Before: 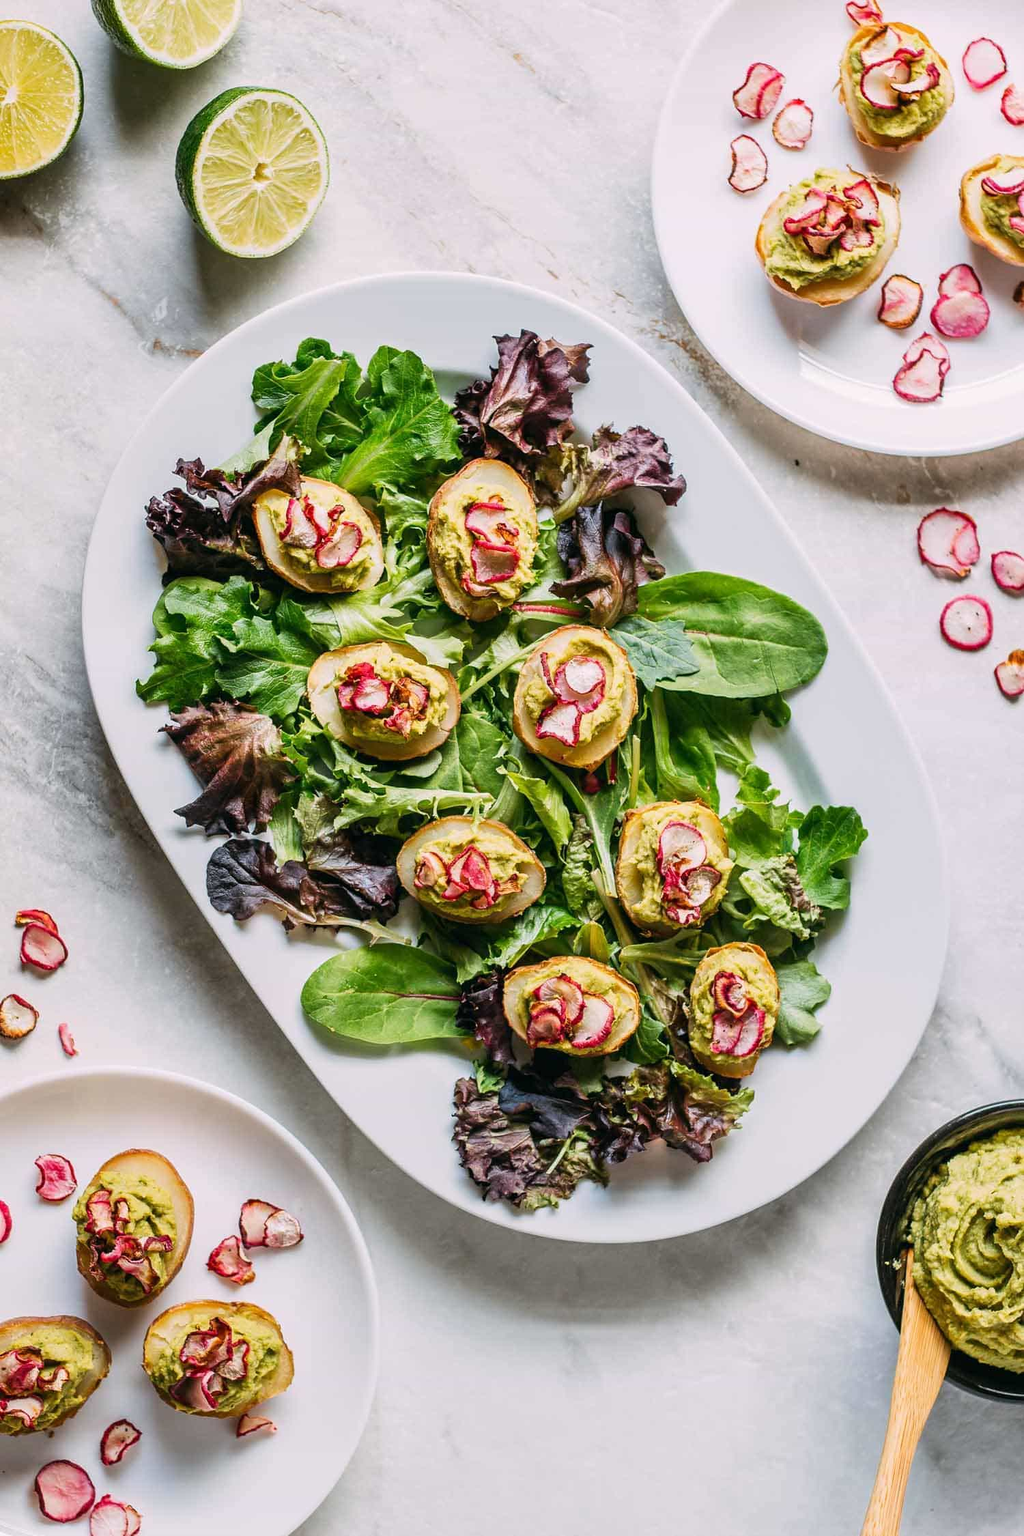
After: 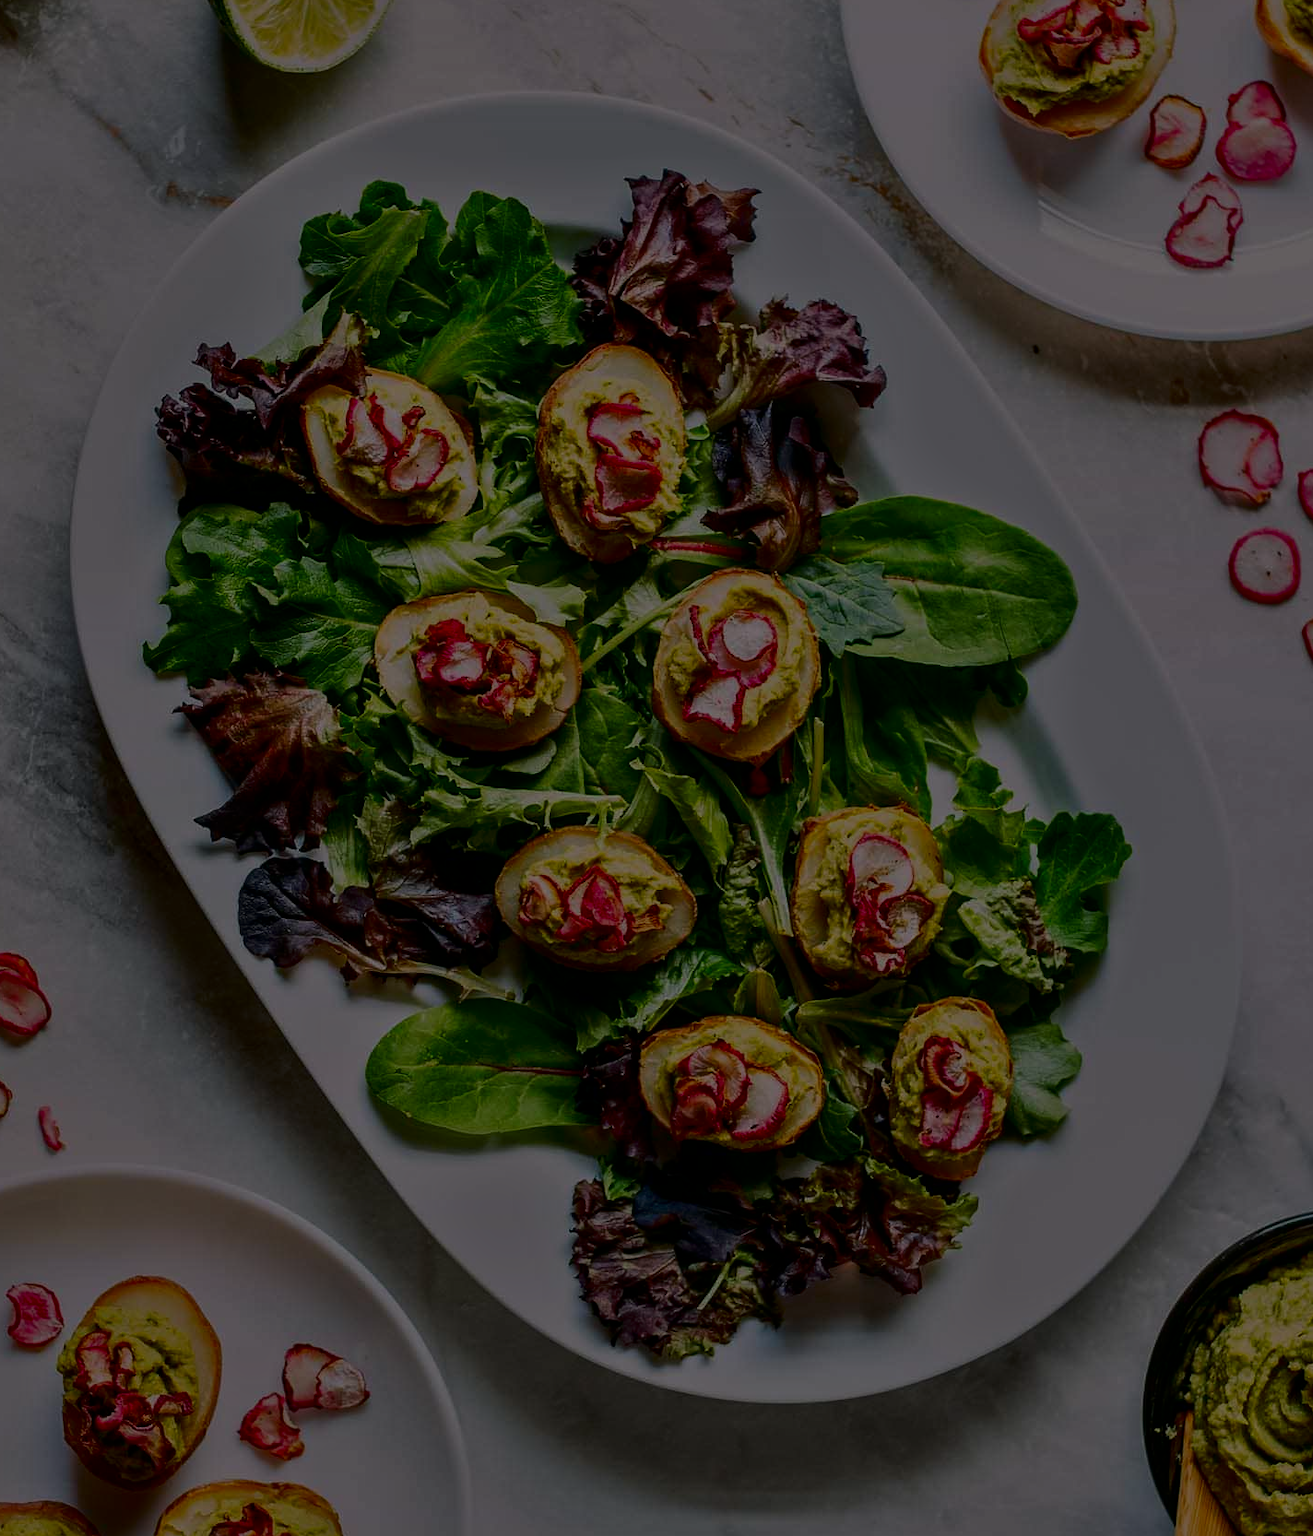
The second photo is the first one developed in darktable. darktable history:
tone equalizer: -8 EV -2 EV, -7 EV -2 EV, -6 EV -2 EV, -5 EV -2 EV, -4 EV -2 EV, -3 EV -2 EV, -2 EV -2 EV, -1 EV -1.63 EV, +0 EV -2 EV
crop and rotate: left 2.991%, top 13.302%, right 1.981%, bottom 12.636%
contrast brightness saturation: contrast 0.1, brightness -0.26, saturation 0.14
